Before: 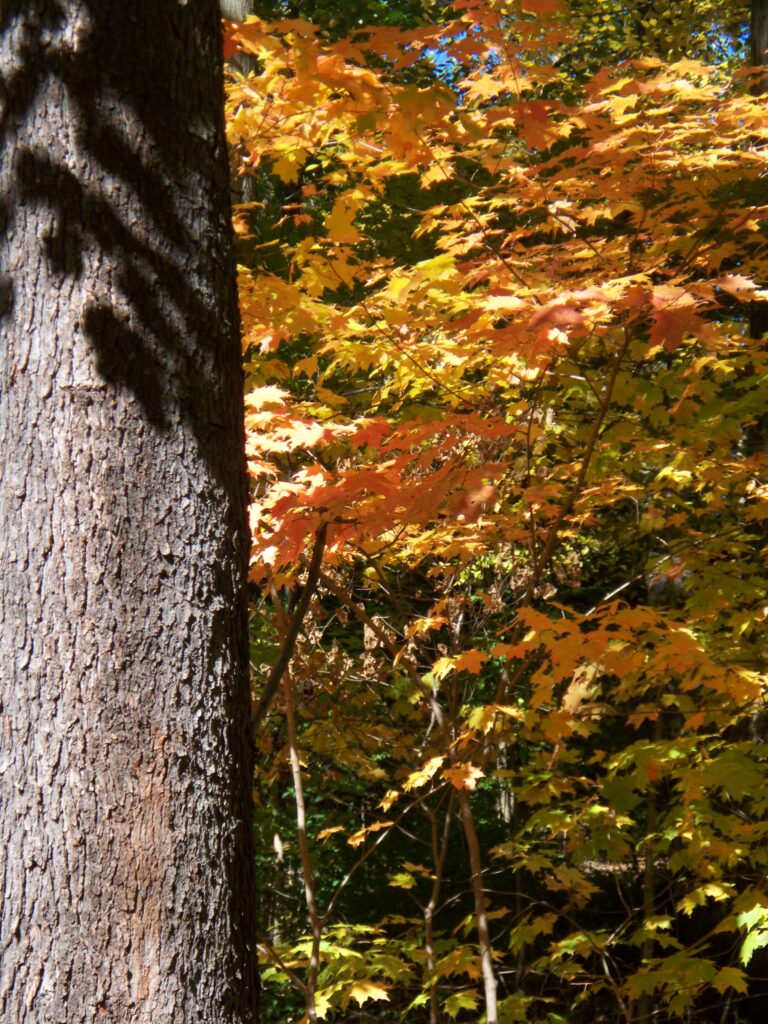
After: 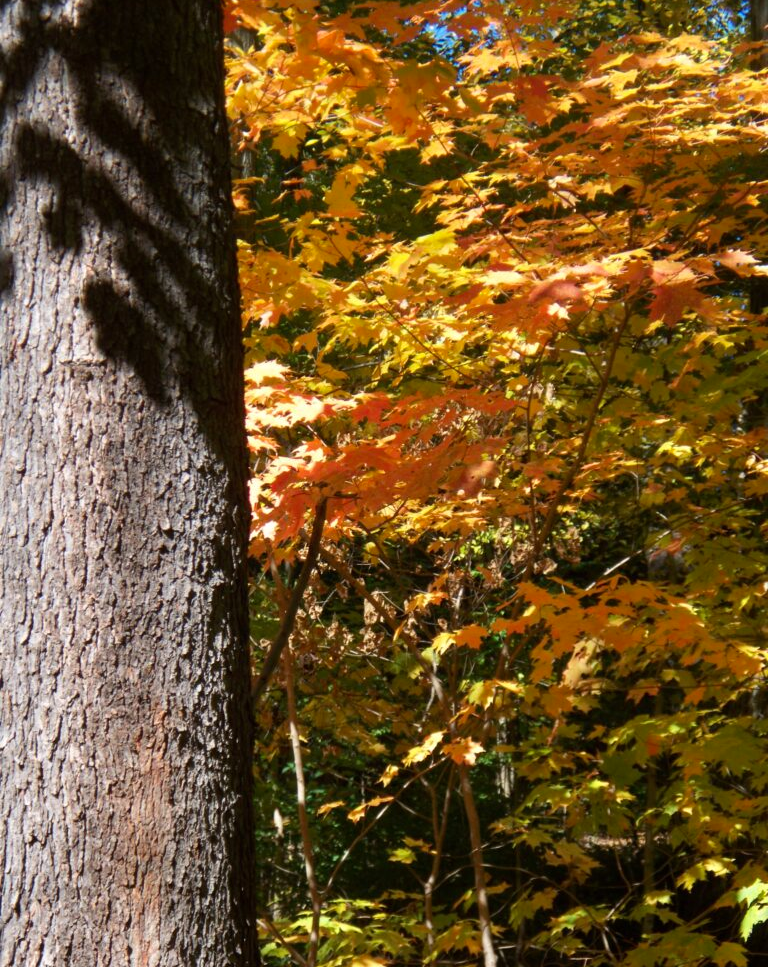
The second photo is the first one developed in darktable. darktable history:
crop and rotate: top 2.479%, bottom 3.018%
color zones: curves: ch1 [(0, 0.523) (0.143, 0.545) (0.286, 0.52) (0.429, 0.506) (0.571, 0.503) (0.714, 0.503) (0.857, 0.508) (1, 0.523)]
